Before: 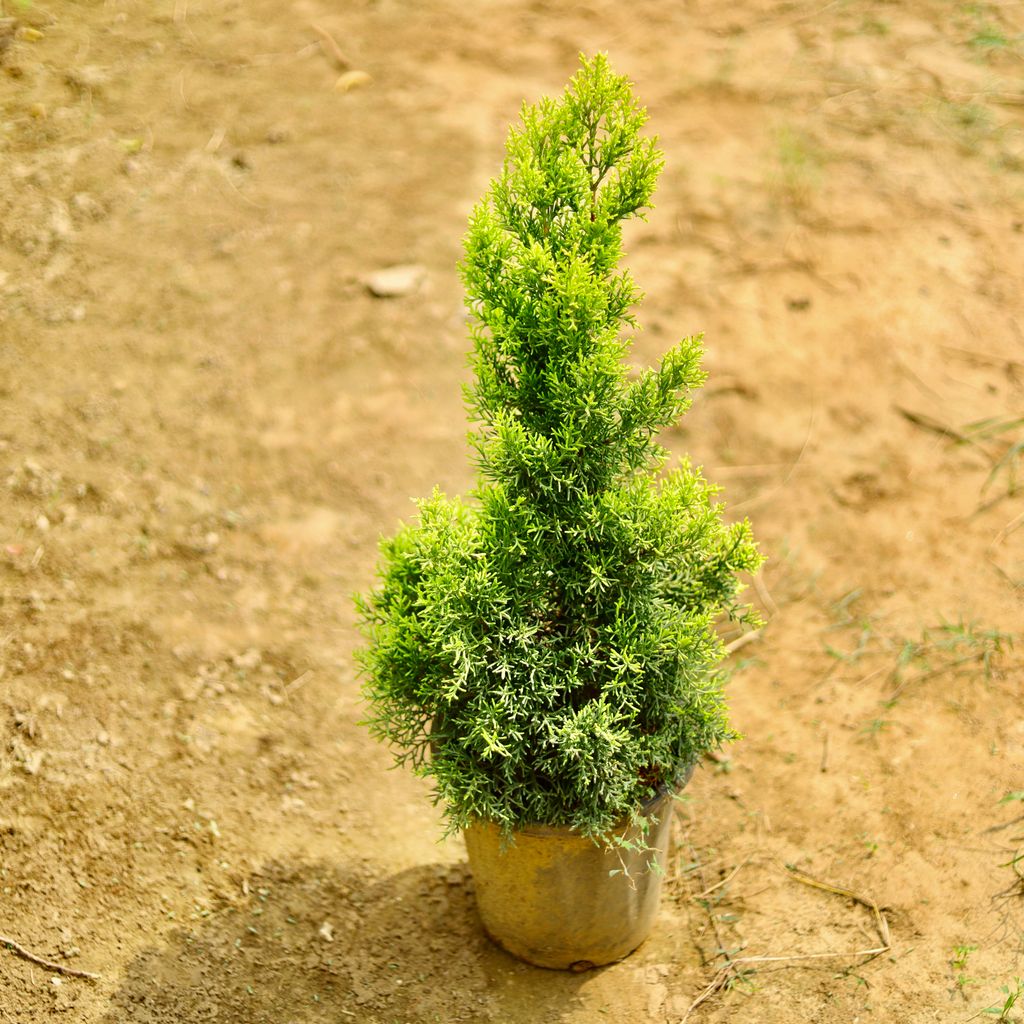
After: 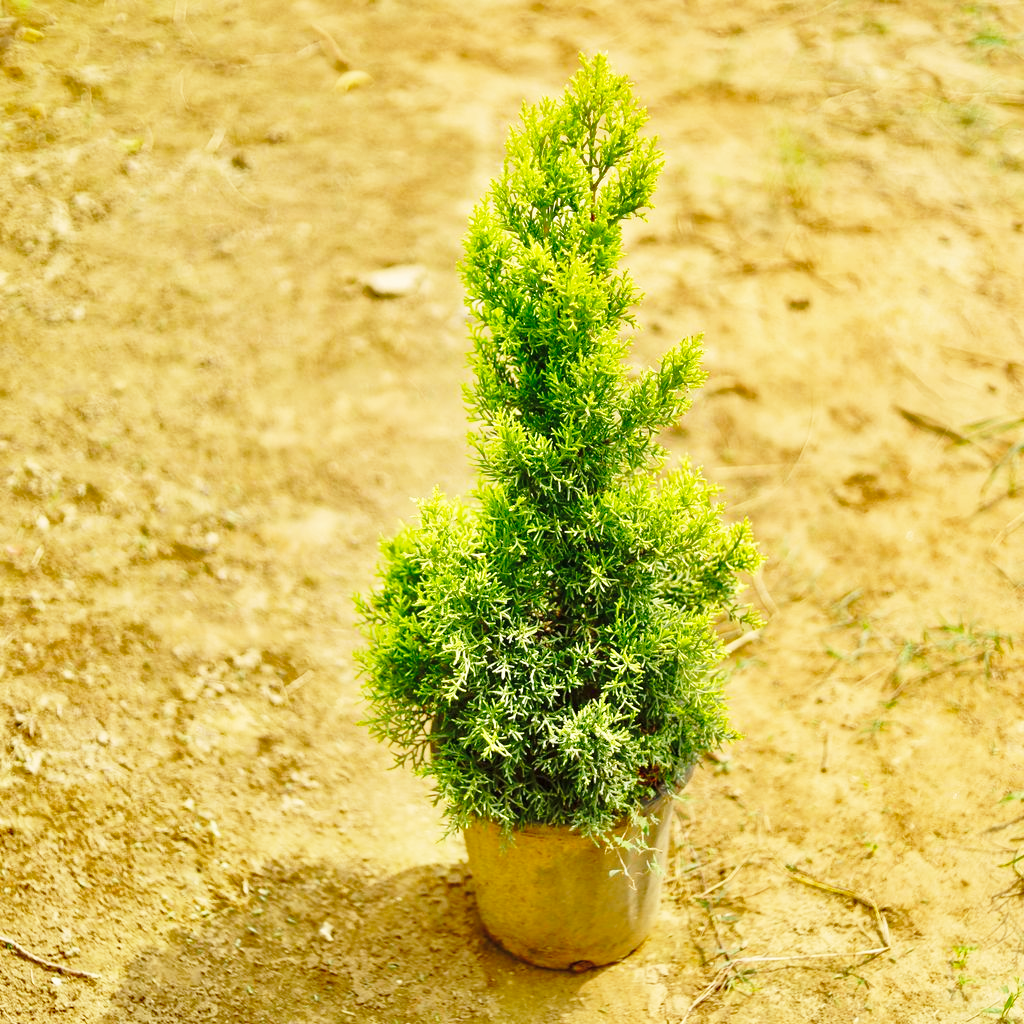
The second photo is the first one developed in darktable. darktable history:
shadows and highlights: on, module defaults
base curve: curves: ch0 [(0, 0) (0.028, 0.03) (0.121, 0.232) (0.46, 0.748) (0.859, 0.968) (1, 1)], preserve colors none
